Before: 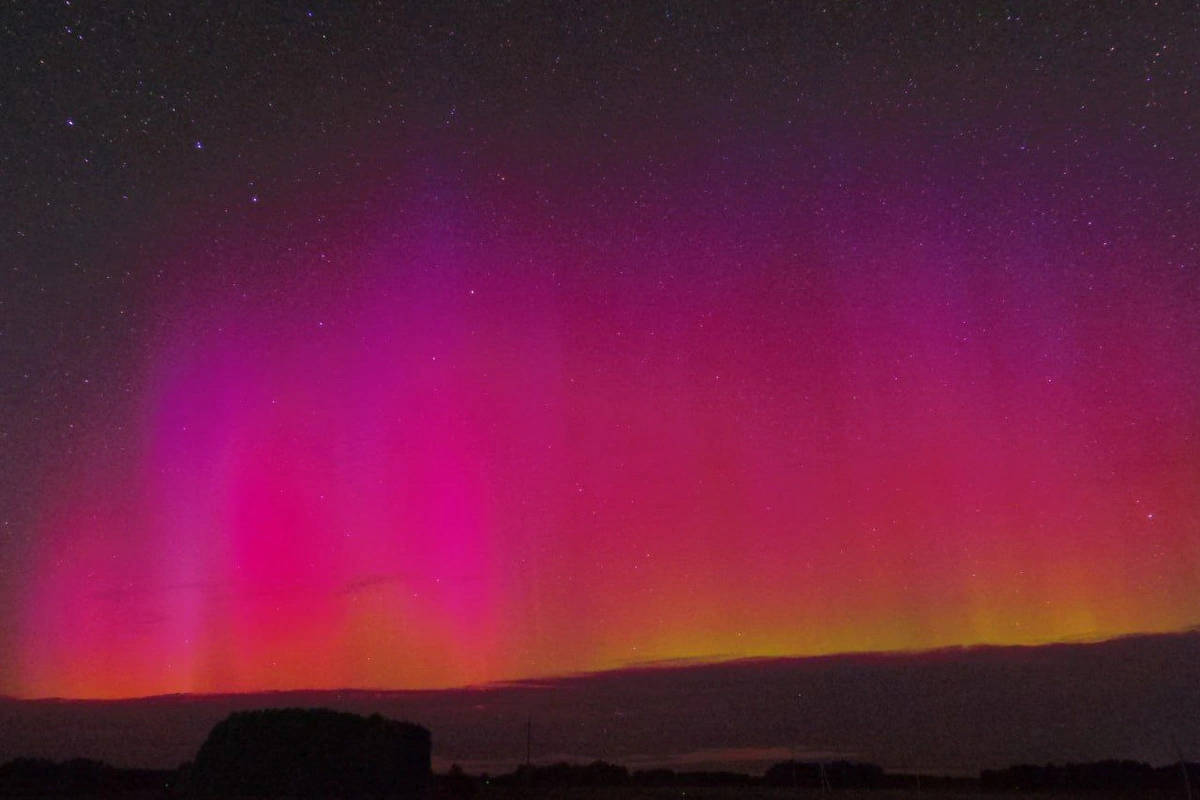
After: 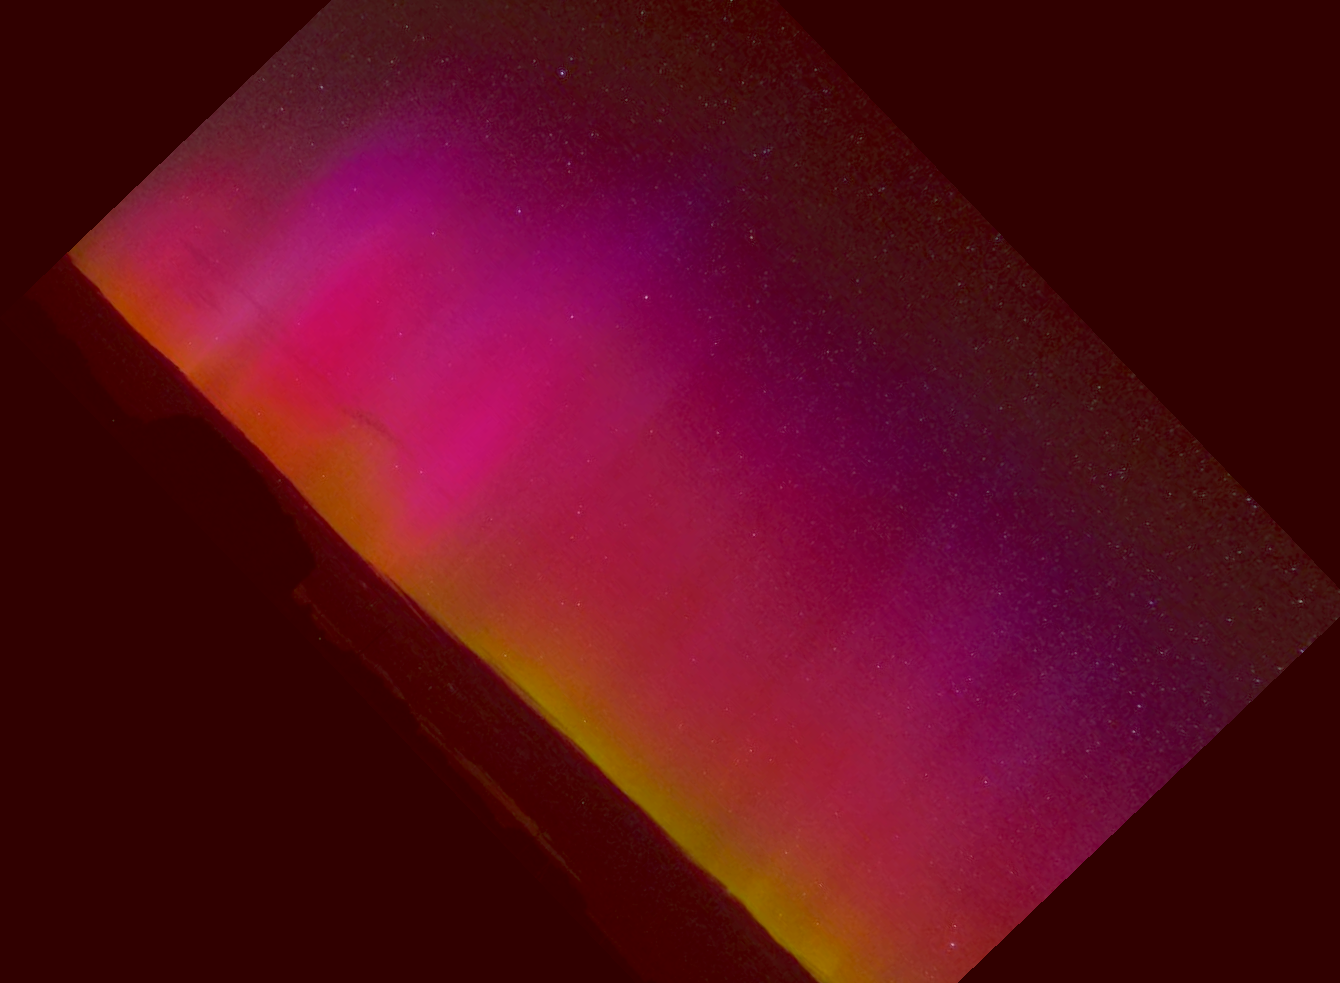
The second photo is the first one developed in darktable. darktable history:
crop and rotate: angle -46.26°, top 16.234%, right 0.912%, bottom 11.704%
rotate and perspective: rotation 0.074°, lens shift (vertical) 0.096, lens shift (horizontal) -0.041, crop left 0.043, crop right 0.952, crop top 0.024, crop bottom 0.979
color balance: lift [1, 1.015, 0.987, 0.985], gamma [1, 0.959, 1.042, 0.958], gain [0.927, 0.938, 1.072, 0.928], contrast 1.5%
